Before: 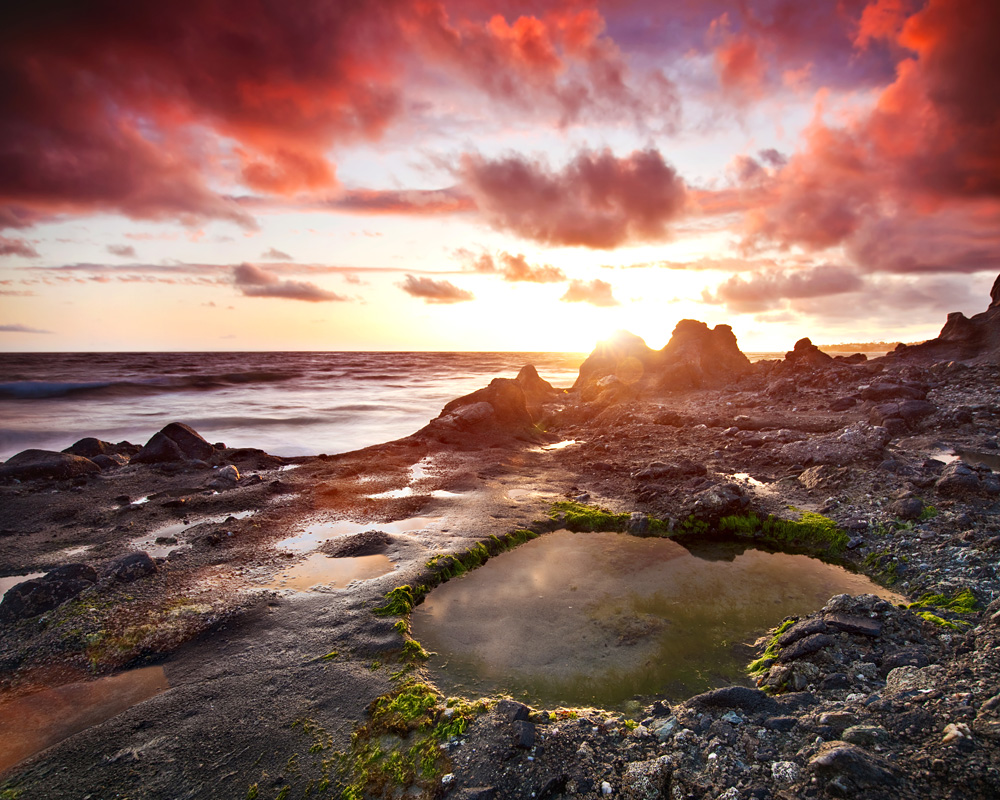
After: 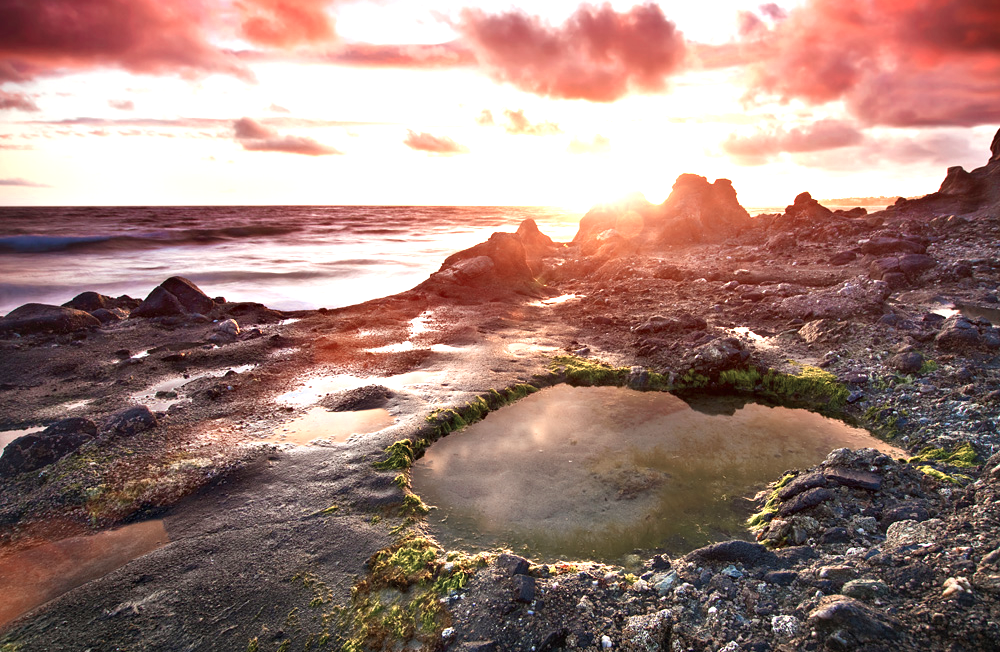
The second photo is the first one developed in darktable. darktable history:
color zones: curves: ch0 [(0, 0.473) (0.001, 0.473) (0.226, 0.548) (0.4, 0.589) (0.525, 0.54) (0.728, 0.403) (0.999, 0.473) (1, 0.473)]; ch1 [(0, 0.619) (0.001, 0.619) (0.234, 0.388) (0.4, 0.372) (0.528, 0.422) (0.732, 0.53) (0.999, 0.619) (1, 0.619)]; ch2 [(0, 0.547) (0.001, 0.547) (0.226, 0.45) (0.4, 0.525) (0.525, 0.585) (0.8, 0.511) (0.999, 0.547) (1, 0.547)]
crop and rotate: top 18.379%
shadows and highlights: radius 331.5, shadows 54.44, highlights -99.82, compress 94.44%, soften with gaussian
exposure: black level correction 0, exposure 0.702 EV, compensate highlight preservation false
